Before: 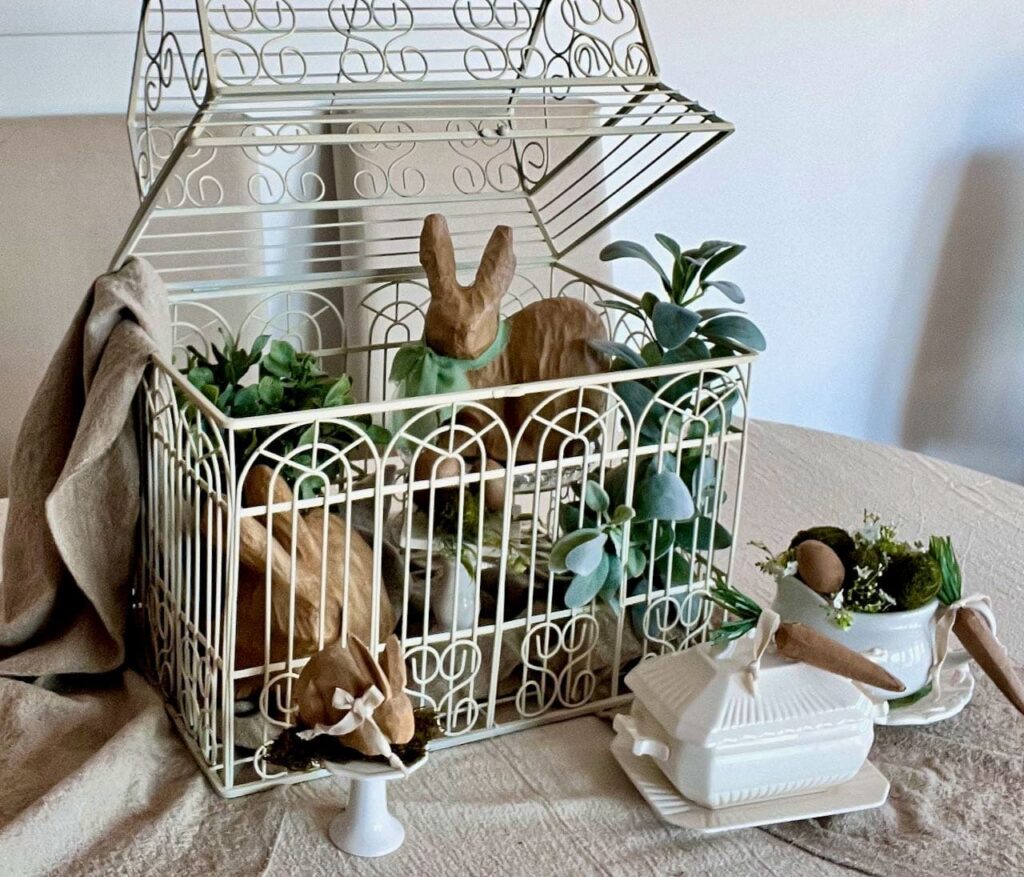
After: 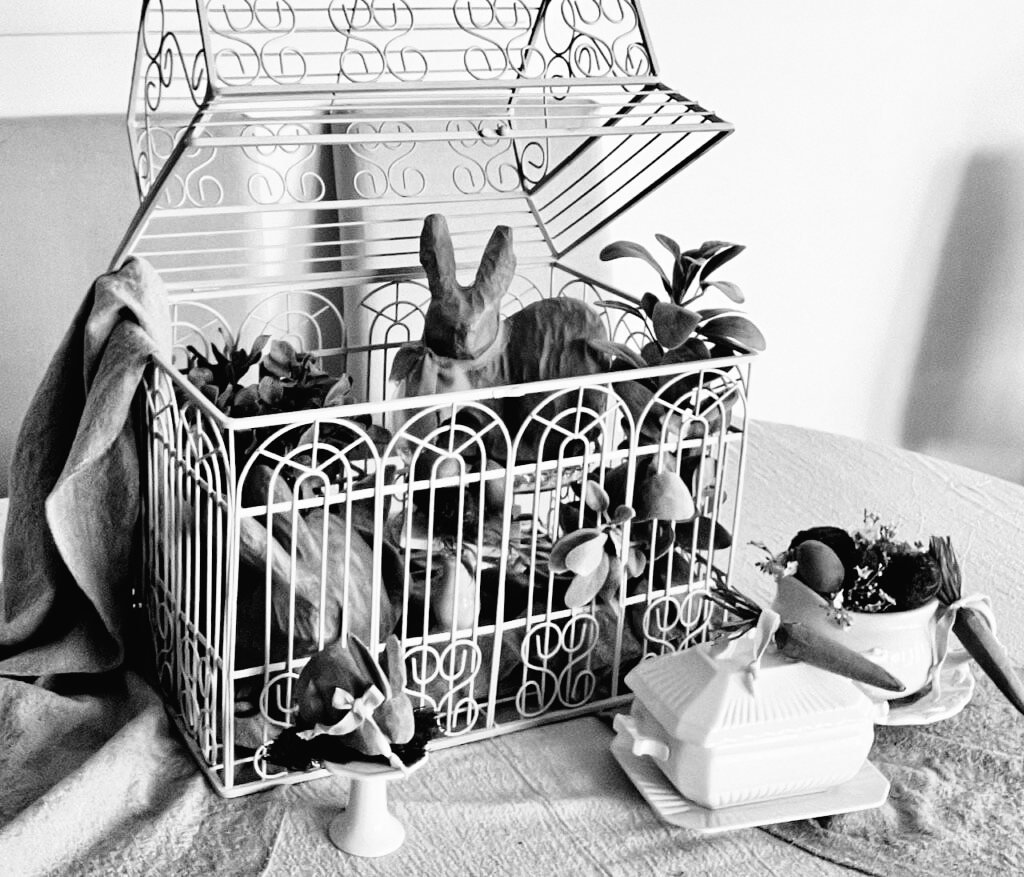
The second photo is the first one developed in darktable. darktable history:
tone curve: curves: ch0 [(0, 0.016) (0.11, 0.039) (0.259, 0.235) (0.383, 0.437) (0.499, 0.597) (0.733, 0.867) (0.843, 0.948) (1, 1)], color space Lab, linked channels, preserve colors none
color calibration: output gray [0.25, 0.35, 0.4, 0], x 0.383, y 0.372, temperature 3905.17 K
